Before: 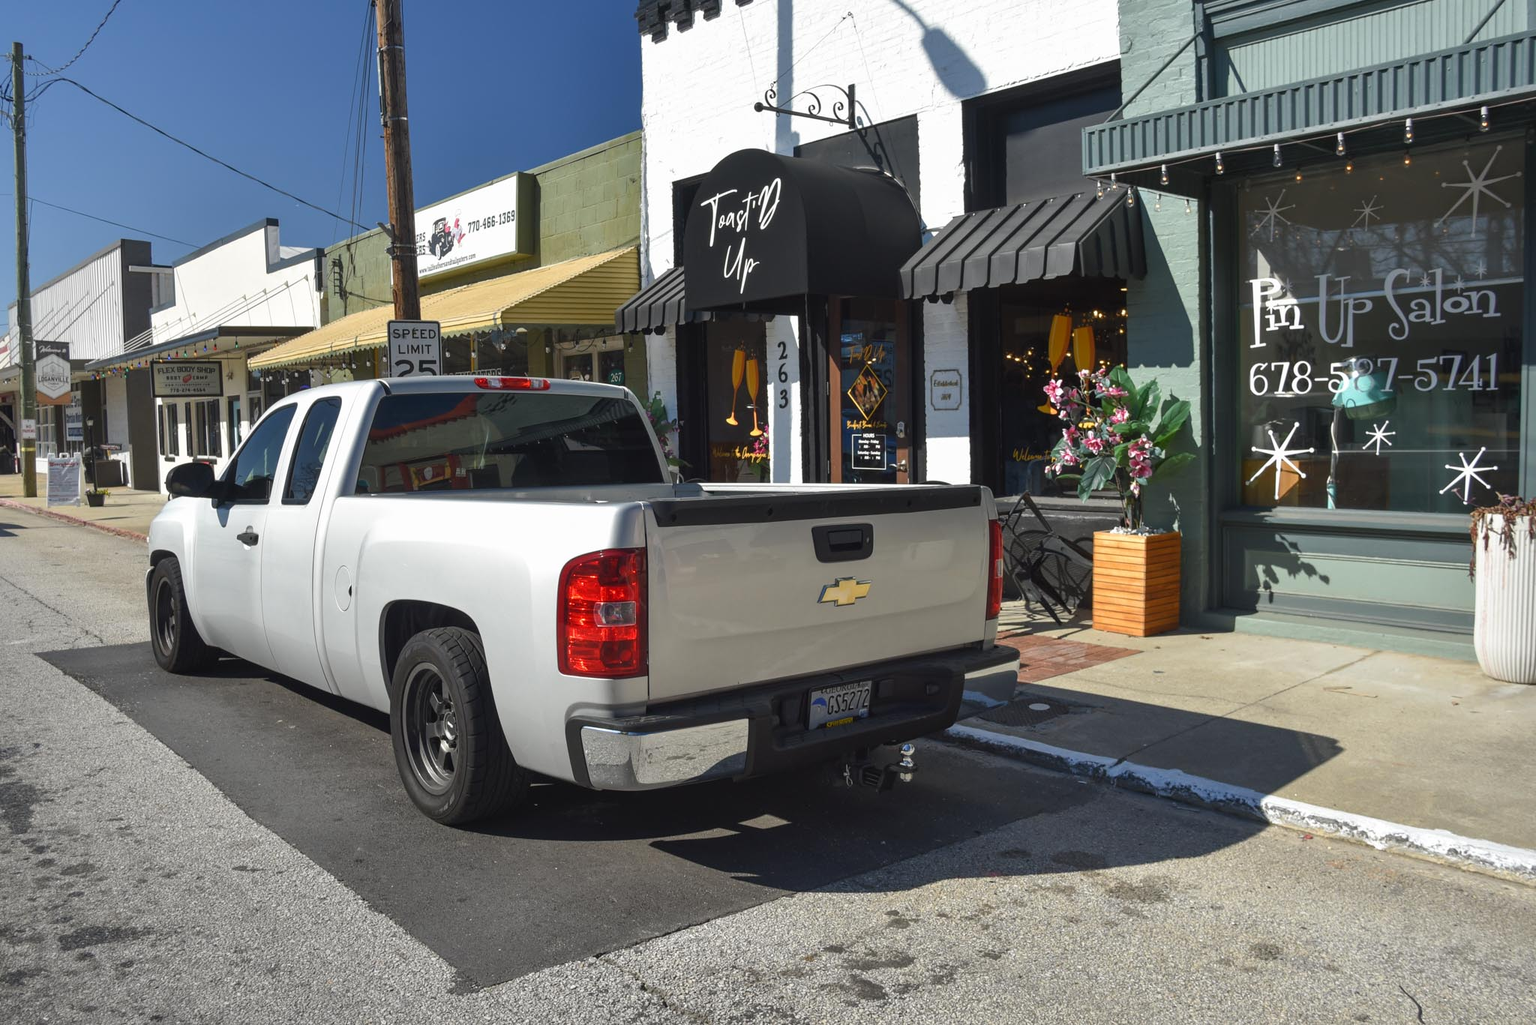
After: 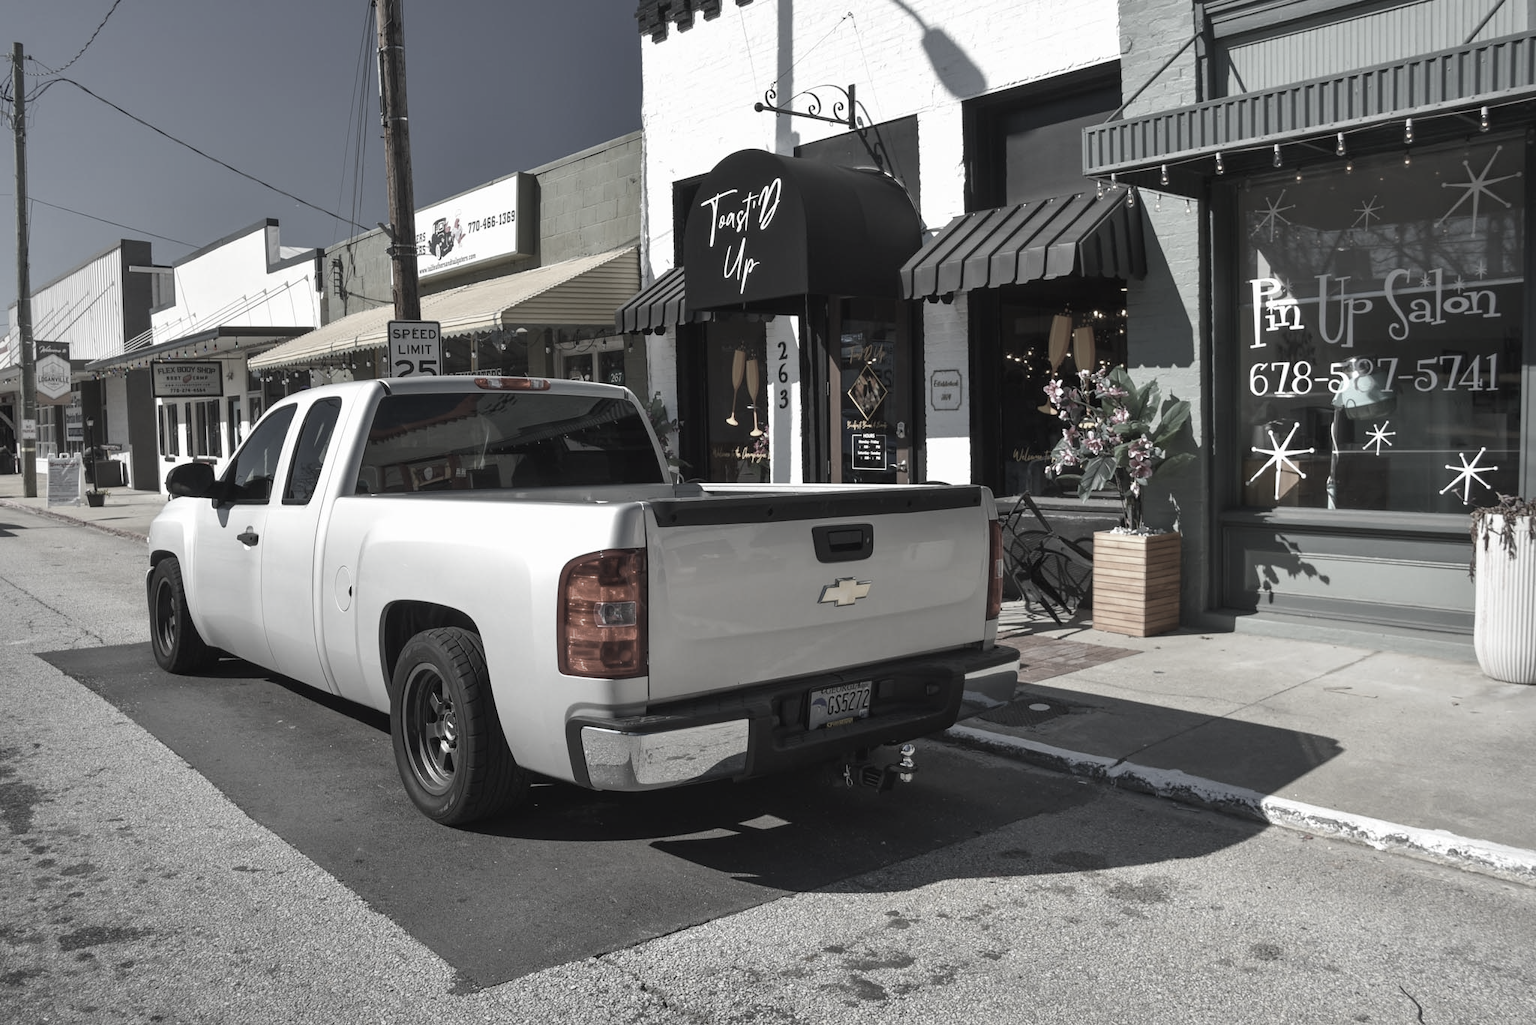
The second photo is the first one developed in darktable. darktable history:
color correction: highlights b* 0.033, saturation 0.22
